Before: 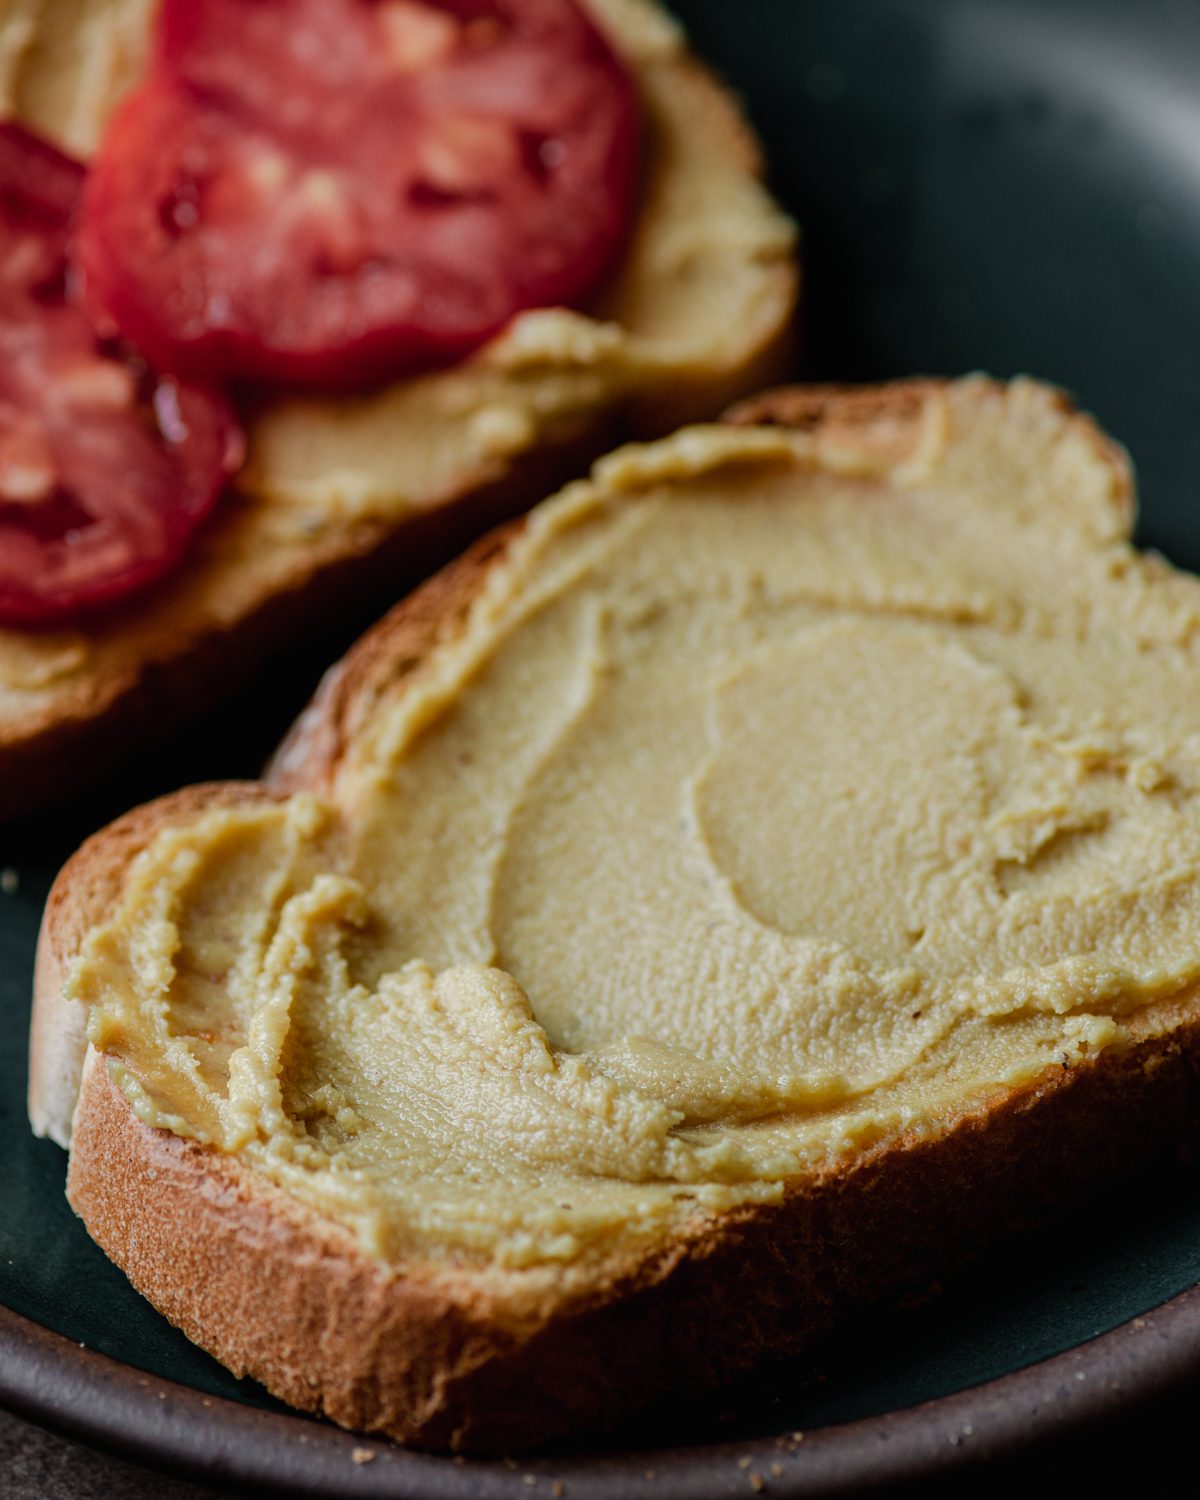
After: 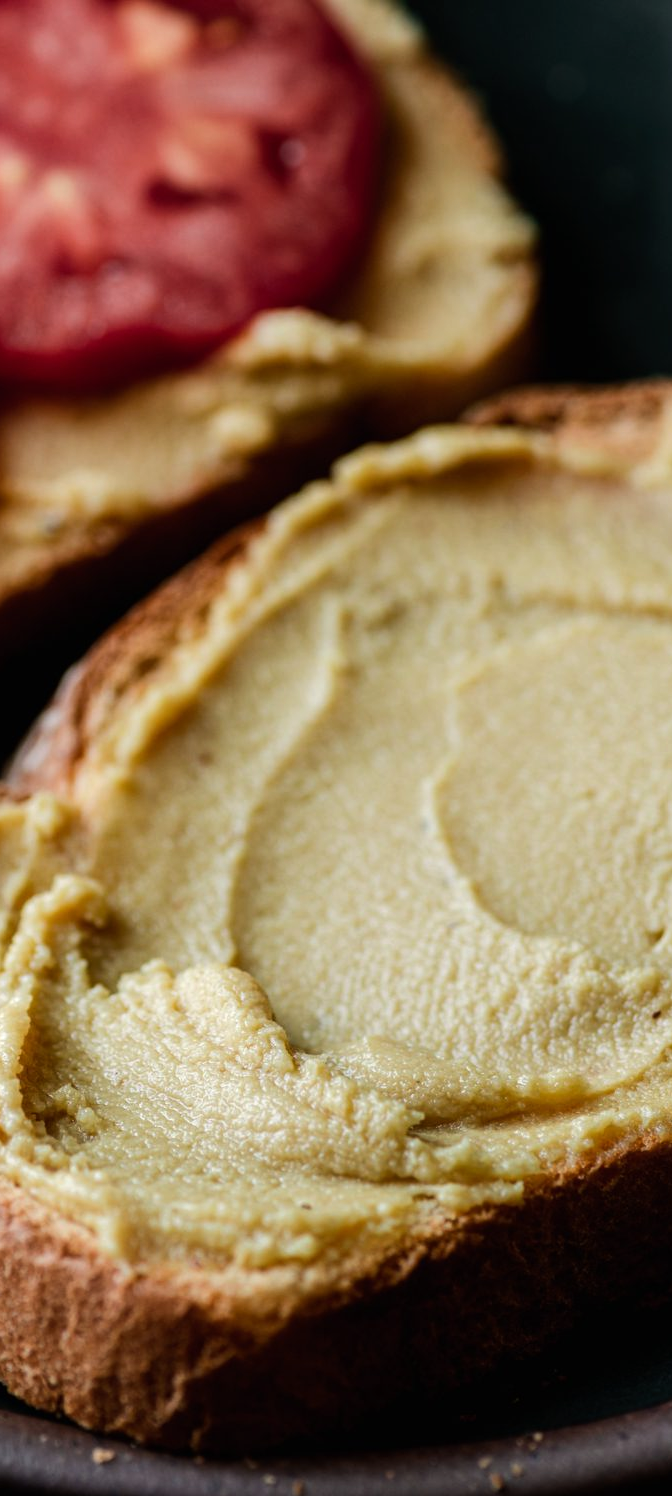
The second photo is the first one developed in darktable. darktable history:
tone equalizer: -8 EV -0.417 EV, -7 EV -0.389 EV, -6 EV -0.333 EV, -5 EV -0.222 EV, -3 EV 0.222 EV, -2 EV 0.333 EV, -1 EV 0.389 EV, +0 EV 0.417 EV, edges refinement/feathering 500, mask exposure compensation -1.57 EV, preserve details no
crop: left 21.674%, right 22.086%
white balance: emerald 1
